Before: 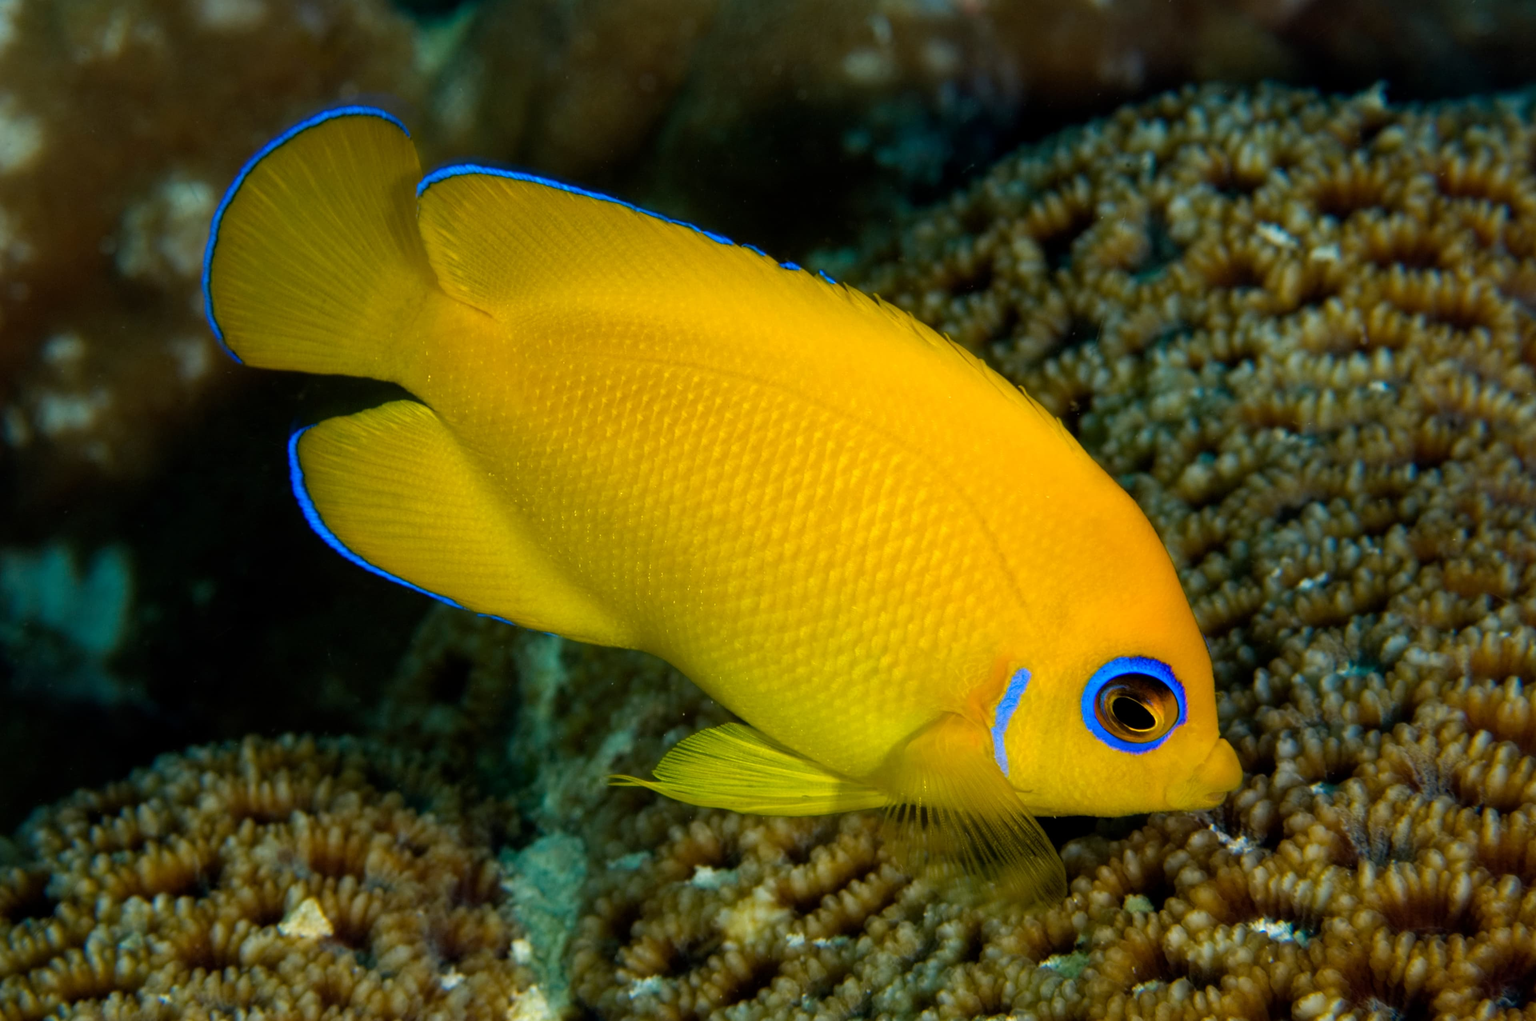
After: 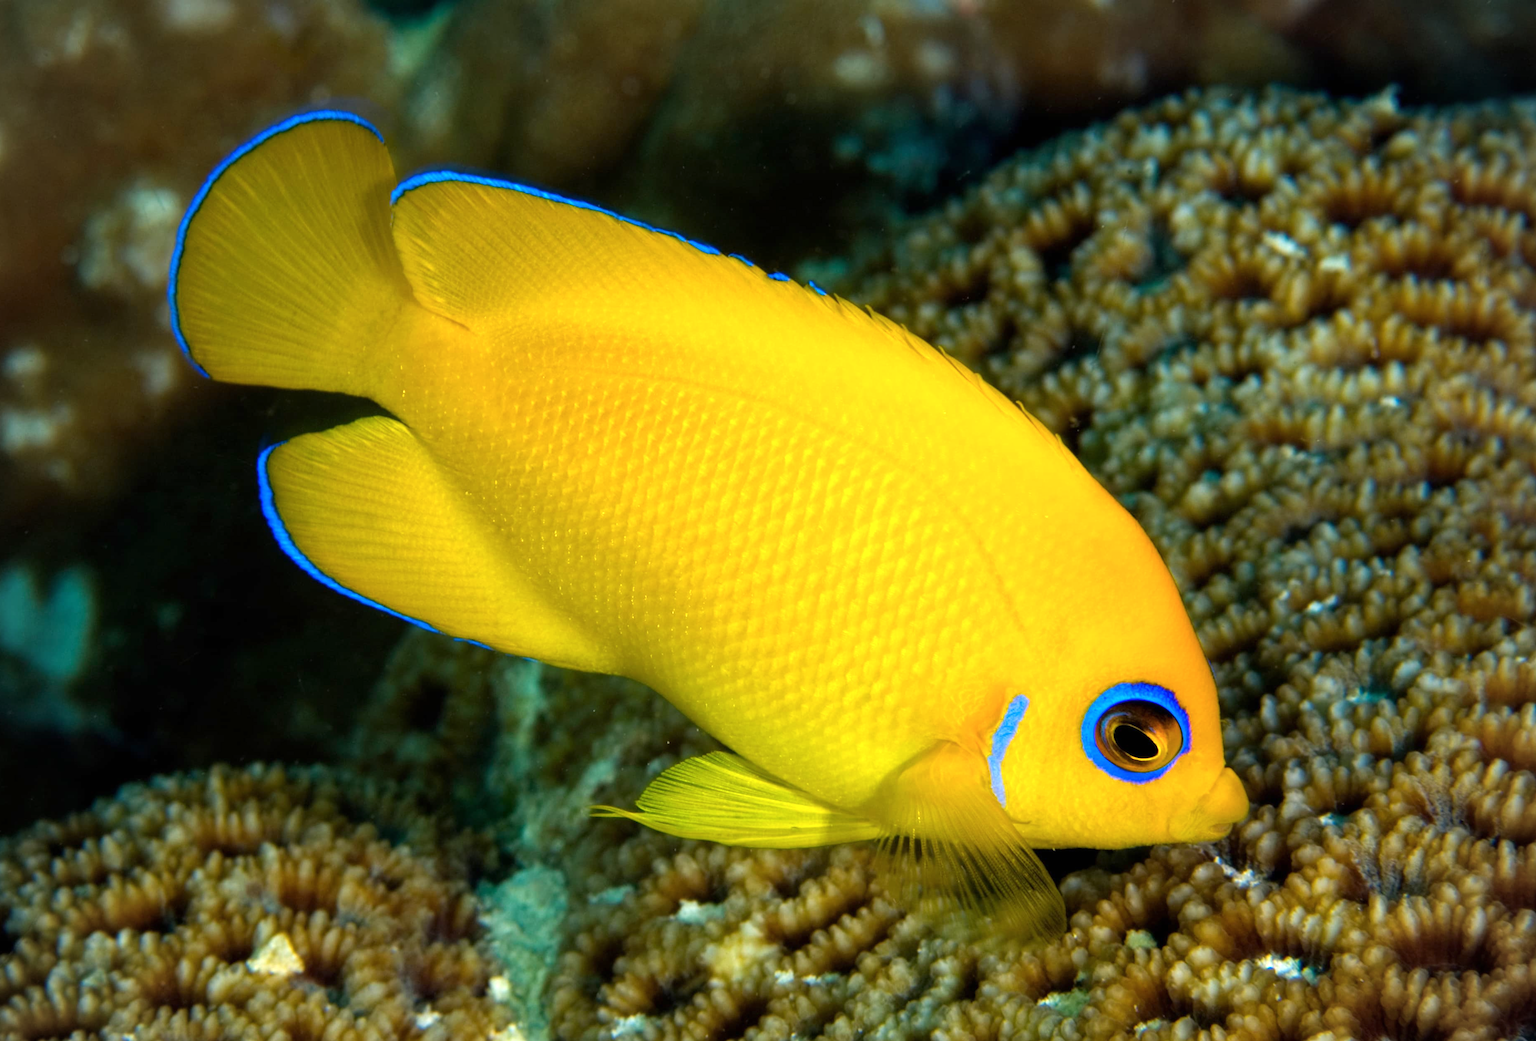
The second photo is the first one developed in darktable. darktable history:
exposure: black level correction 0, exposure 0.702 EV, compensate highlight preservation false
crop and rotate: left 2.656%, right 1.091%, bottom 1.83%
vignetting: fall-off start 92.61%
color balance rgb: perceptual saturation grading › global saturation -0.043%
